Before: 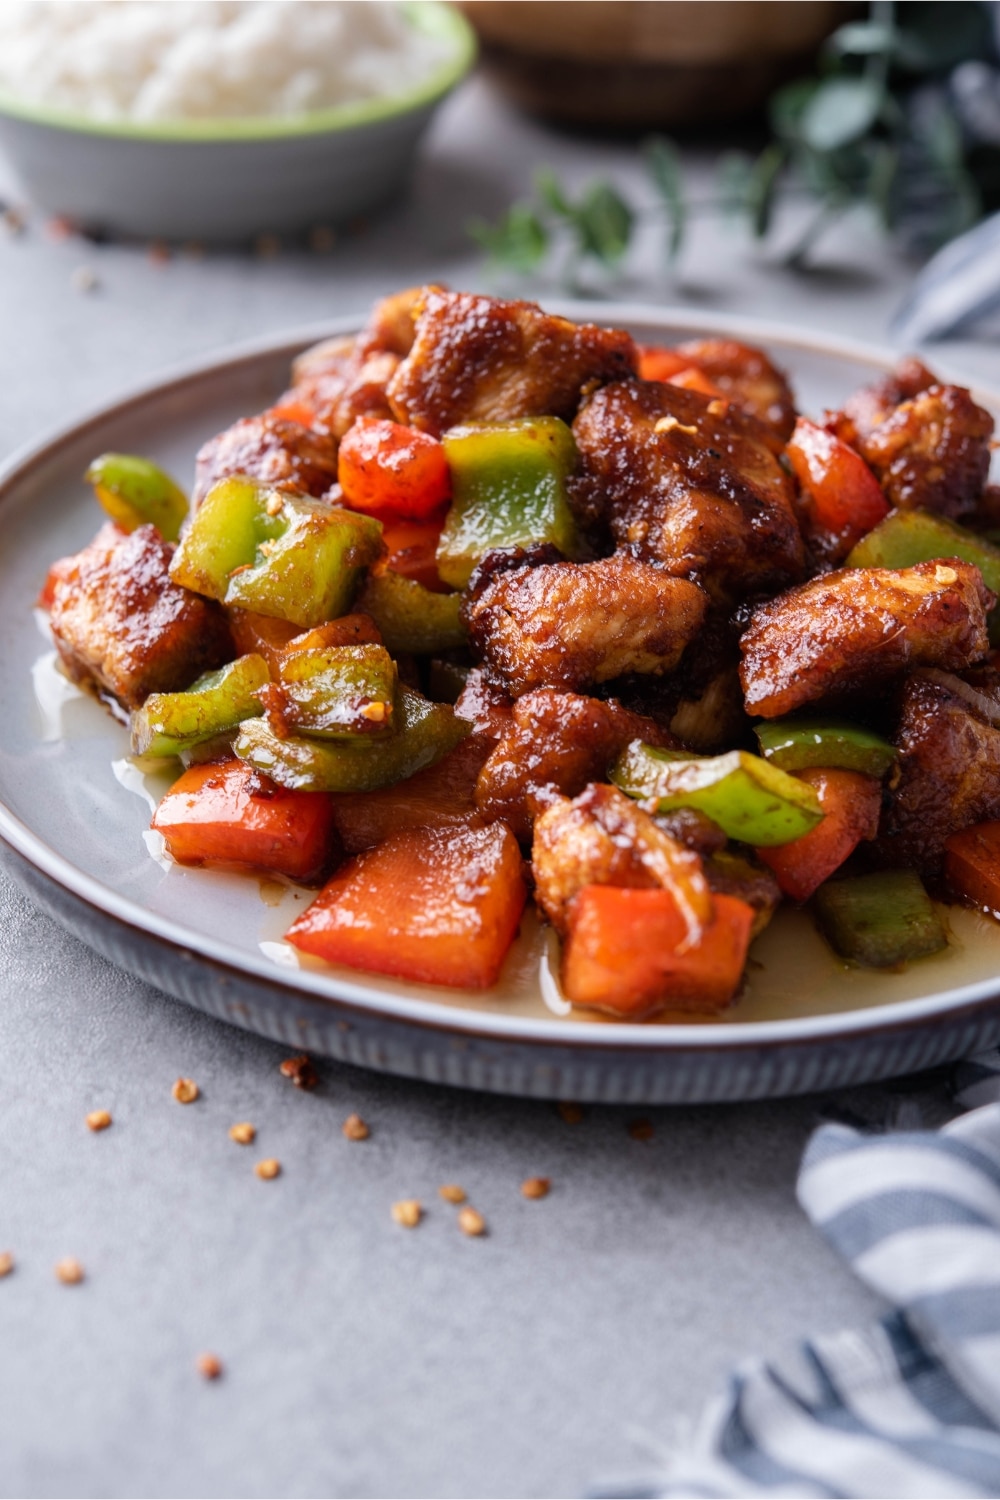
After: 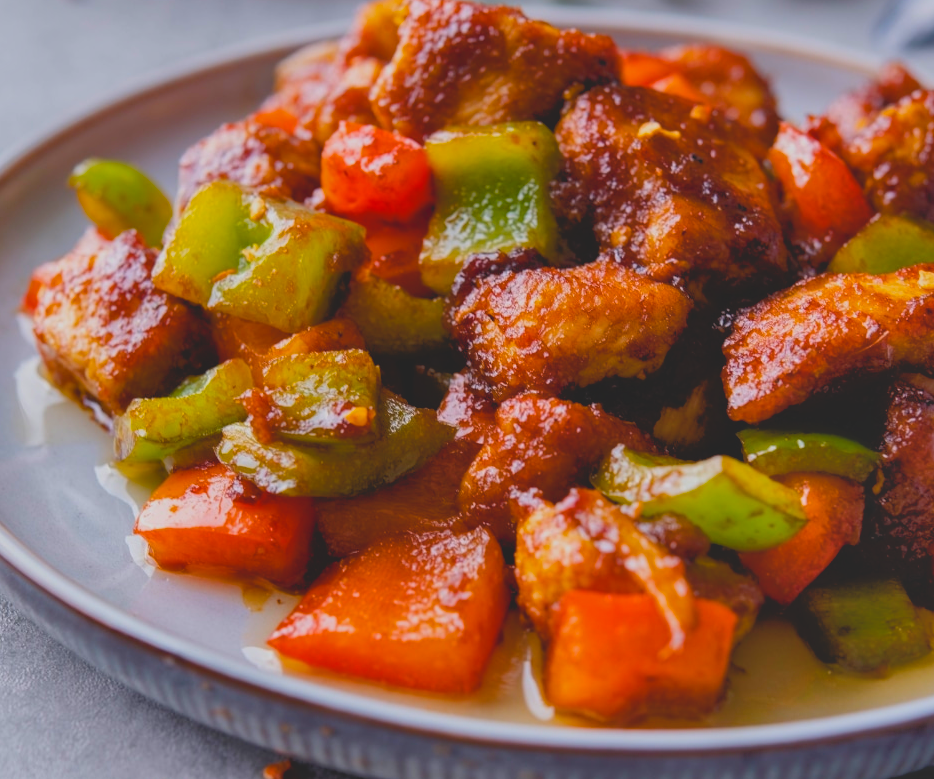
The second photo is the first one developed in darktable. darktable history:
color balance rgb: linear chroma grading › global chroma 20.529%, perceptual saturation grading › global saturation 19.737%
shadows and highlights: low approximation 0.01, soften with gaussian
crop: left 1.79%, top 19.672%, right 4.795%, bottom 28.389%
contrast brightness saturation: contrast -0.271
tone equalizer: -8 EV -1.88 EV, -7 EV -1.17 EV, -6 EV -1.6 EV
